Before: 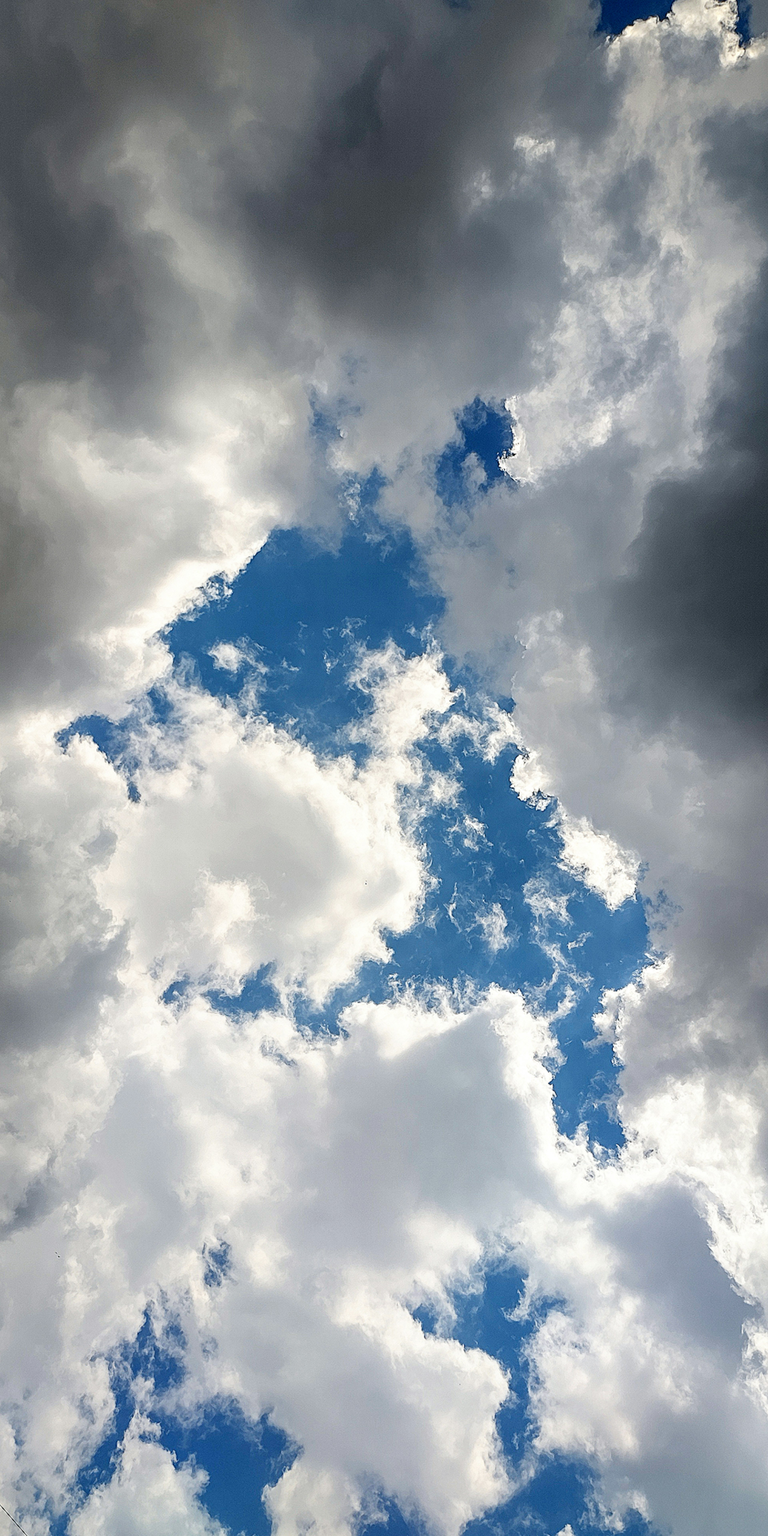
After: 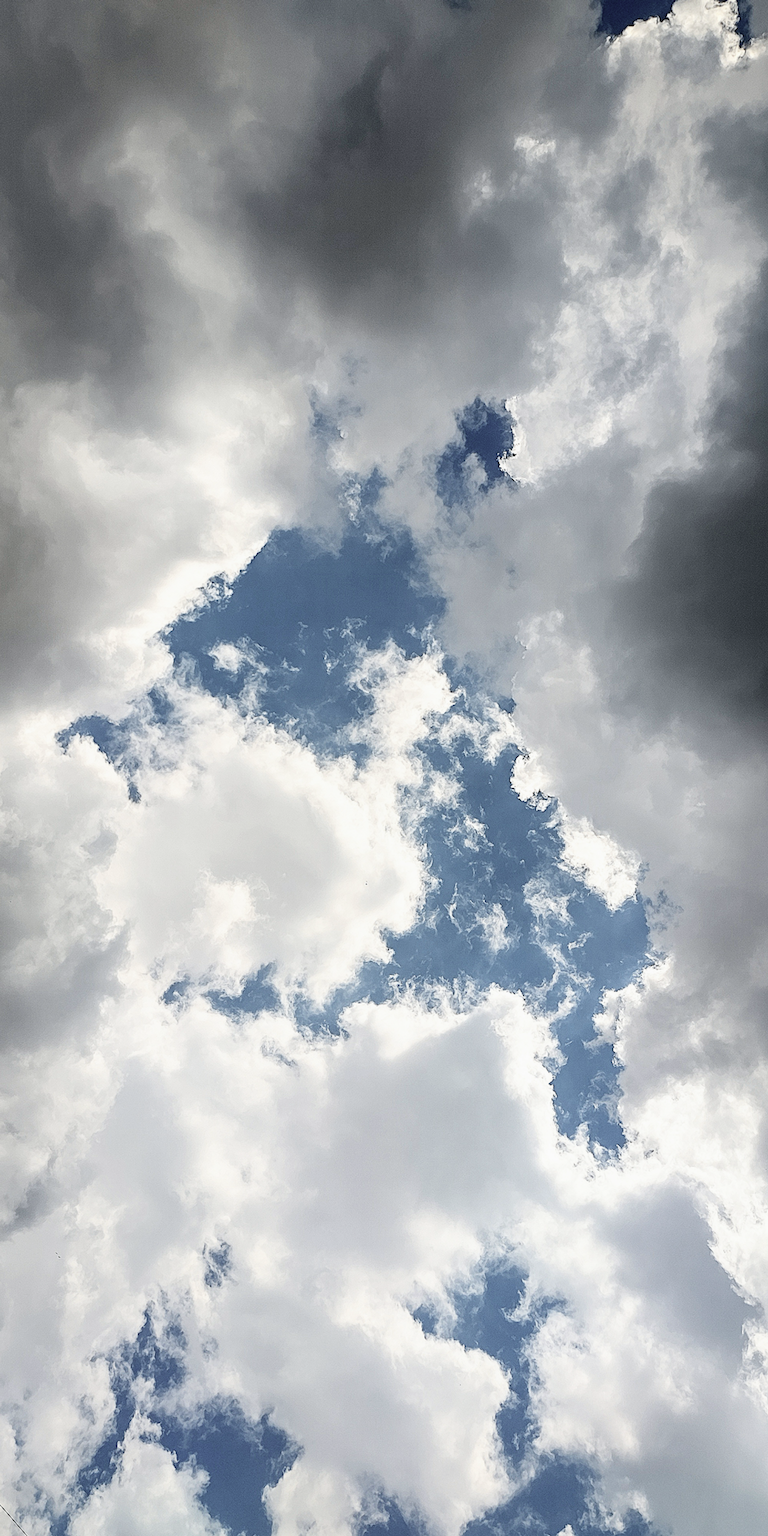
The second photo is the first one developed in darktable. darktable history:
tone curve: curves: ch0 [(0, 0) (0.004, 0.001) (0.133, 0.112) (0.325, 0.362) (0.832, 0.893) (1, 1)], color space Lab, independent channels, preserve colors none
contrast brightness saturation: contrast -0.05, saturation -0.392
